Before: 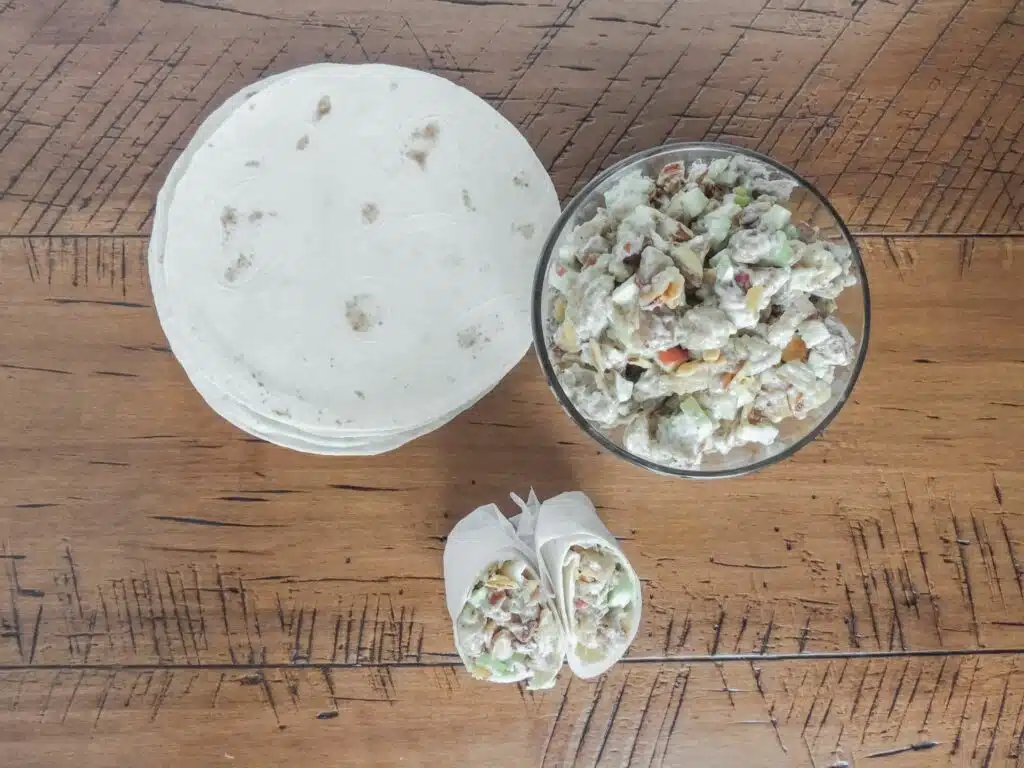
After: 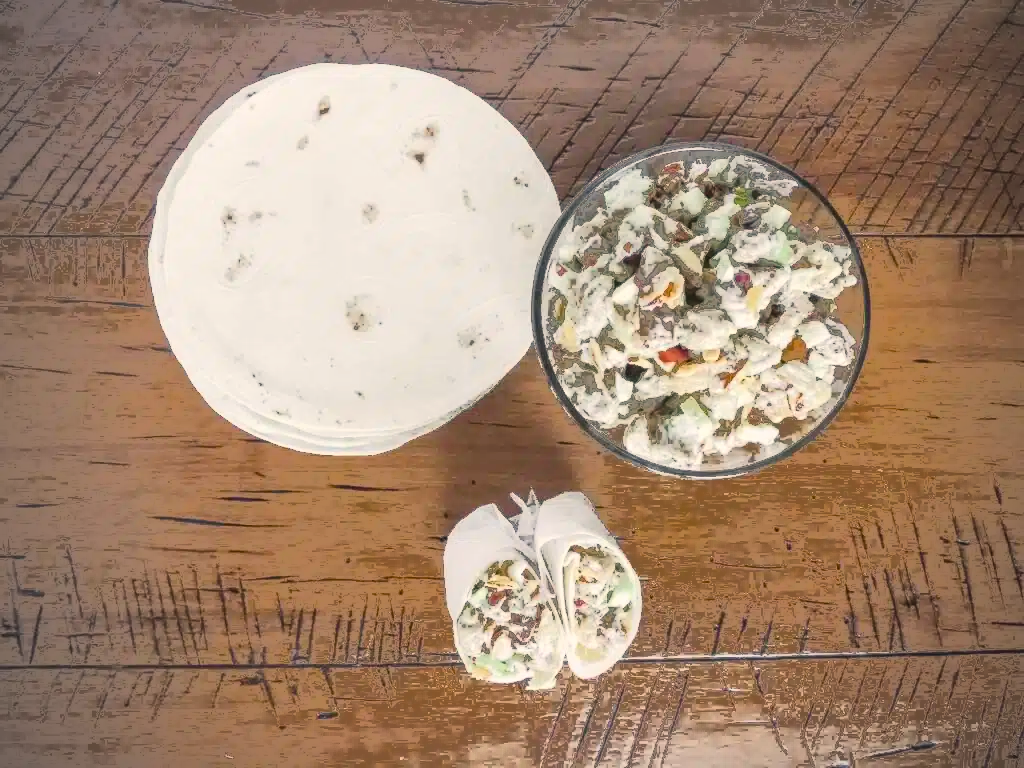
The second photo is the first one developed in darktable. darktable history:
vignetting: fall-off start 74.49%, fall-off radius 65.9%, brightness -0.628, saturation -0.68
fill light: exposure -0.73 EV, center 0.69, width 2.2
color balance rgb: shadows lift › chroma 2%, shadows lift › hue 247.2°, power › chroma 0.3%, power › hue 25.2°, highlights gain › chroma 3%, highlights gain › hue 60°, global offset › luminance 0.75%, perceptual saturation grading › global saturation 20%, perceptual saturation grading › highlights -20%, perceptual saturation grading › shadows 30%, global vibrance 20%
contrast brightness saturation: contrast 0.24, brightness 0.09
